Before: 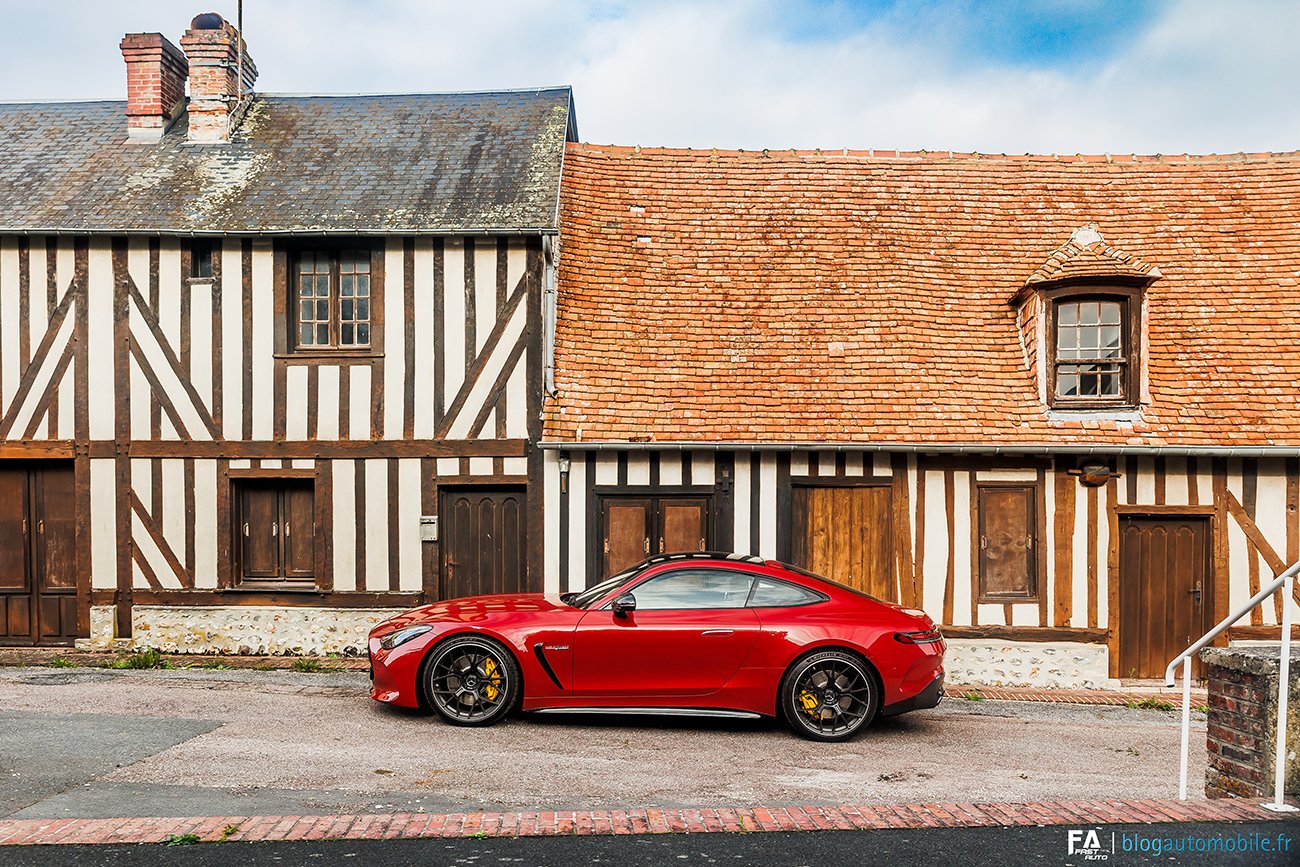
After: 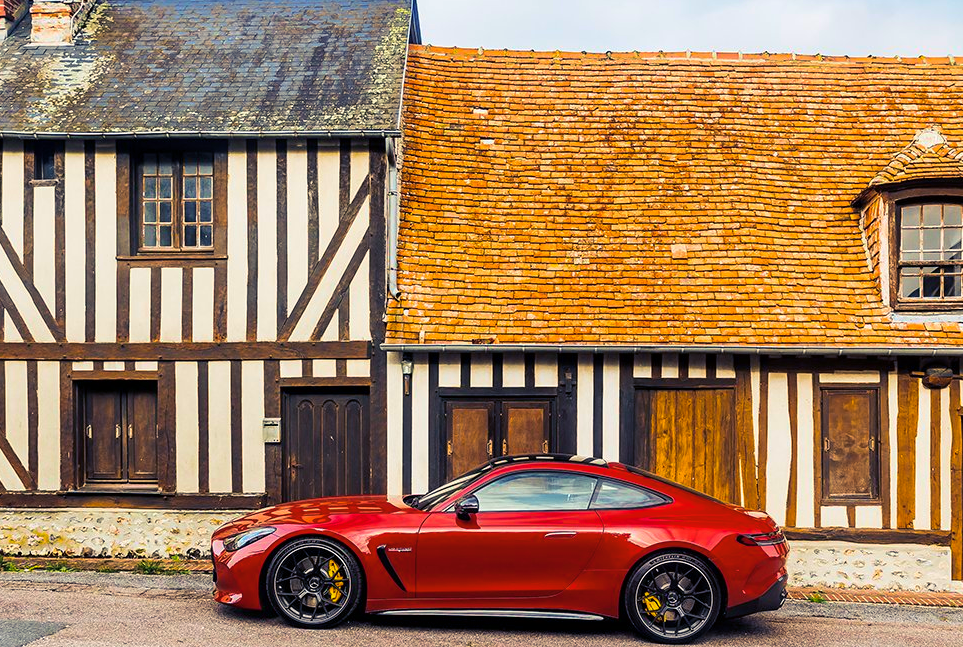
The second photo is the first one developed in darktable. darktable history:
crop and rotate: left 12.12%, top 11.434%, right 13.769%, bottom 13.842%
velvia: strength 15.65%
color balance rgb: shadows lift › luminance -28.789%, shadows lift › chroma 14.917%, shadows lift › hue 267.21°, linear chroma grading › shadows -39.673%, linear chroma grading › highlights 40.031%, linear chroma grading › global chroma 44.752%, linear chroma grading › mid-tones -29.946%, perceptual saturation grading › global saturation 0.869%
contrast brightness saturation: saturation -0.059
